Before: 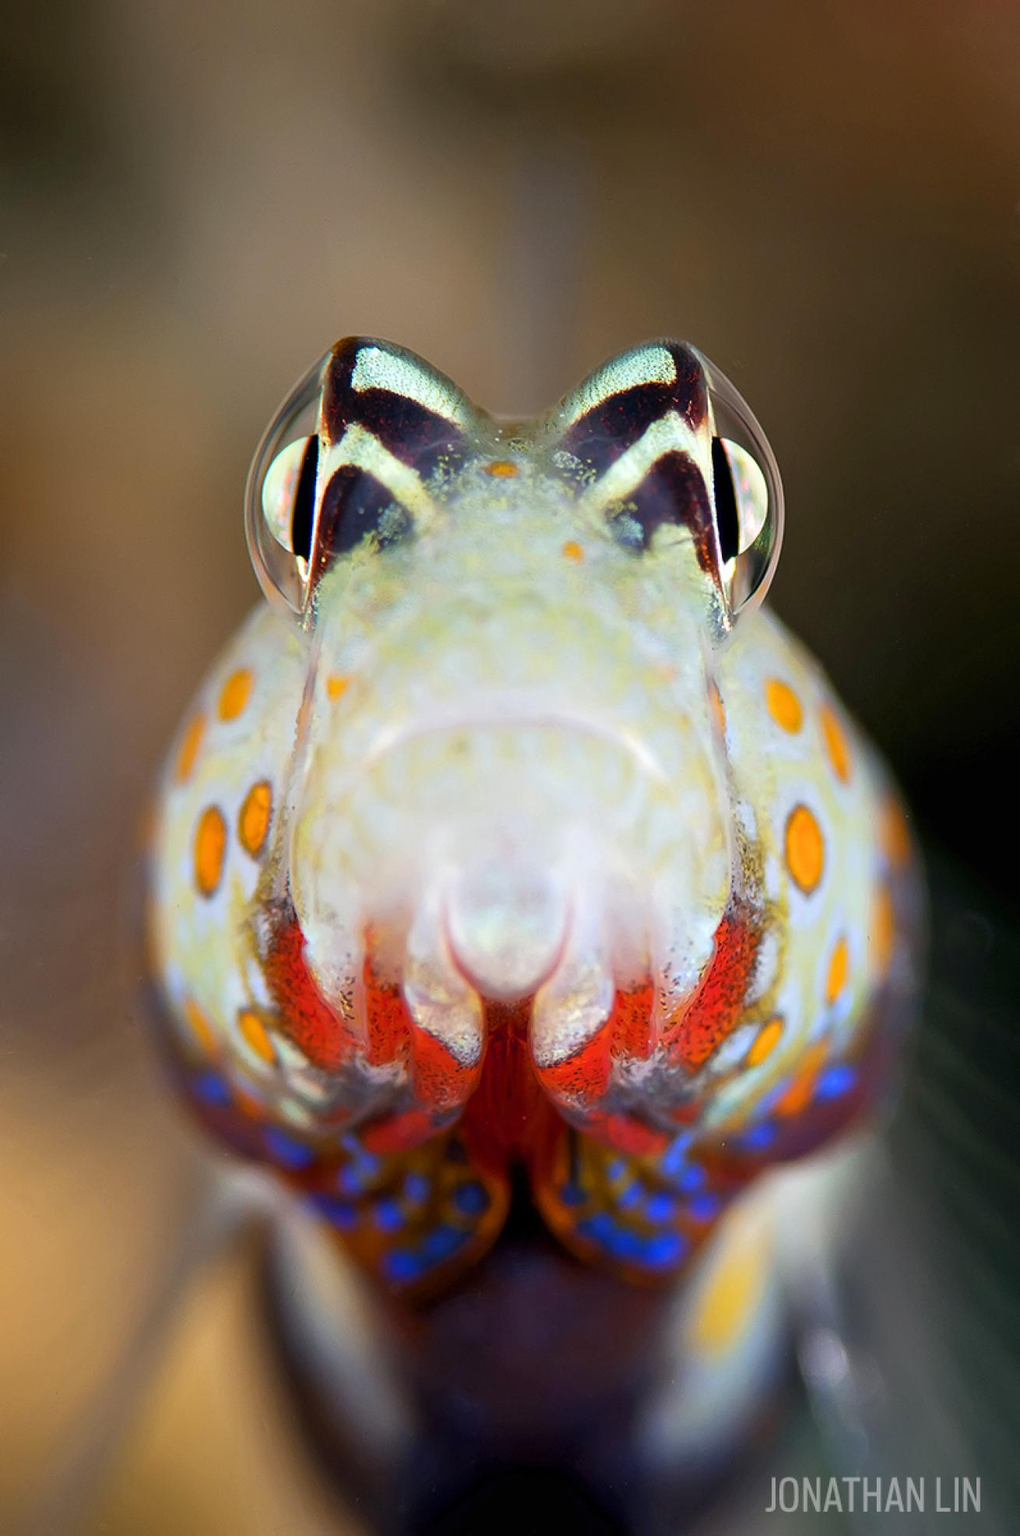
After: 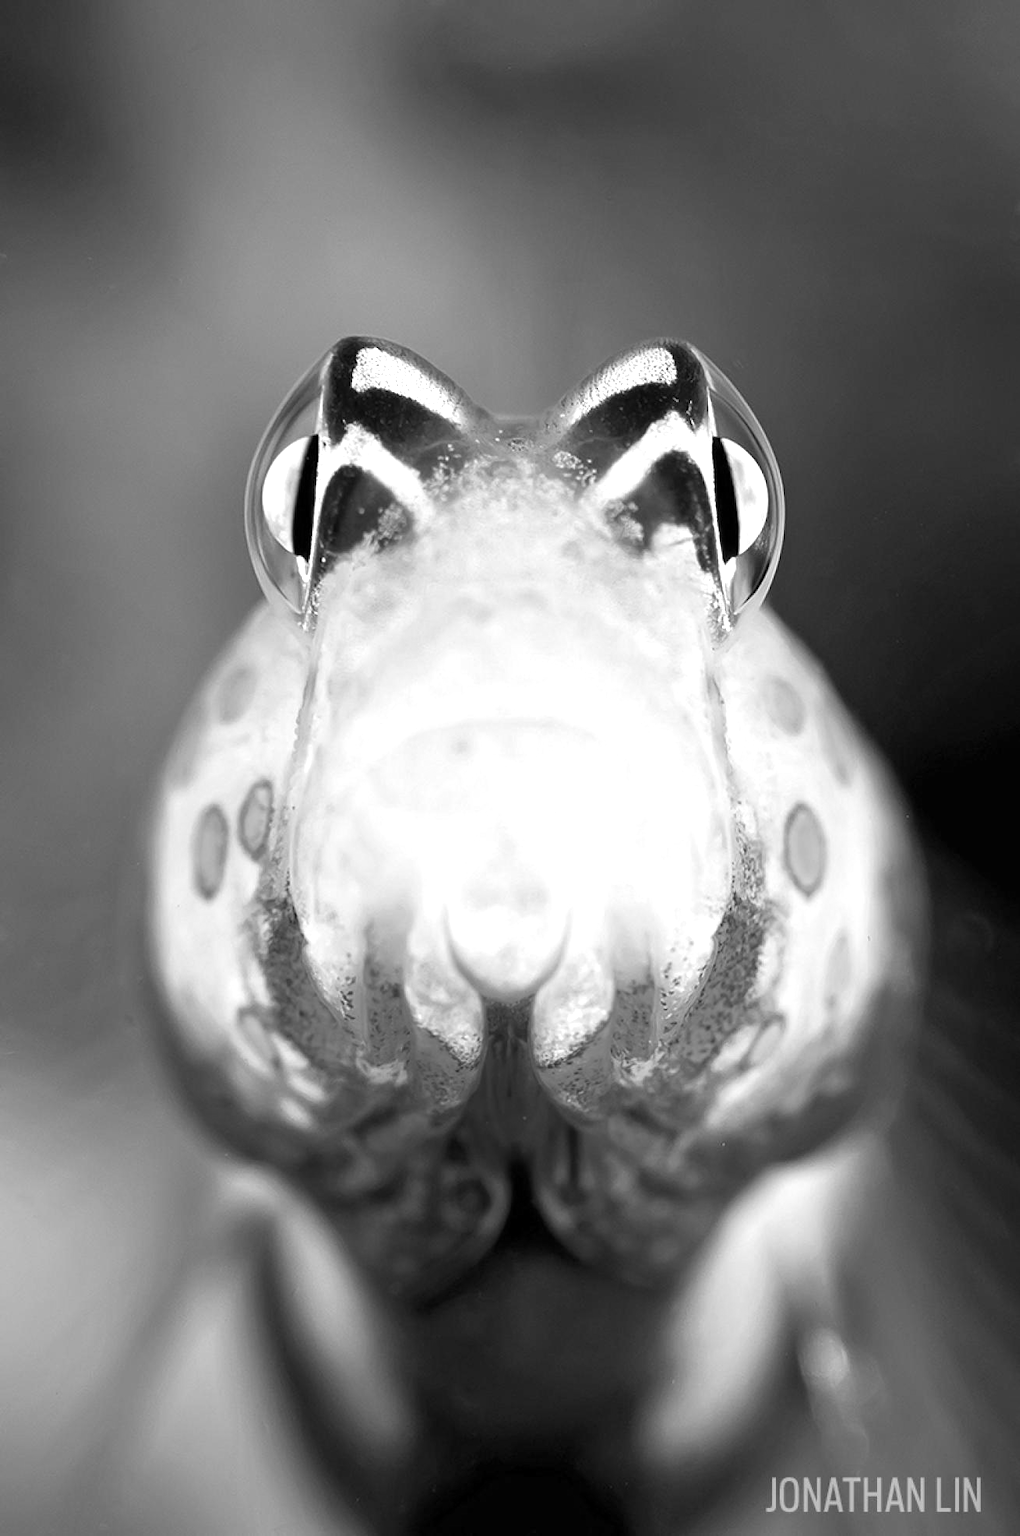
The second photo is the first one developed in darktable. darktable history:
monochrome: a -4.13, b 5.16, size 1
exposure: exposure 0.566 EV, compensate highlight preservation false
